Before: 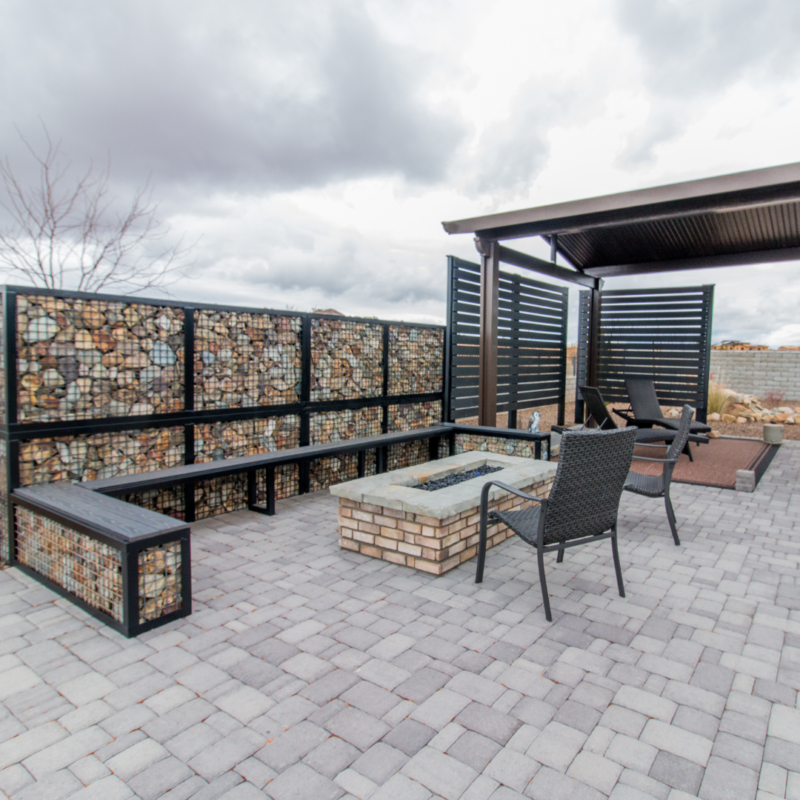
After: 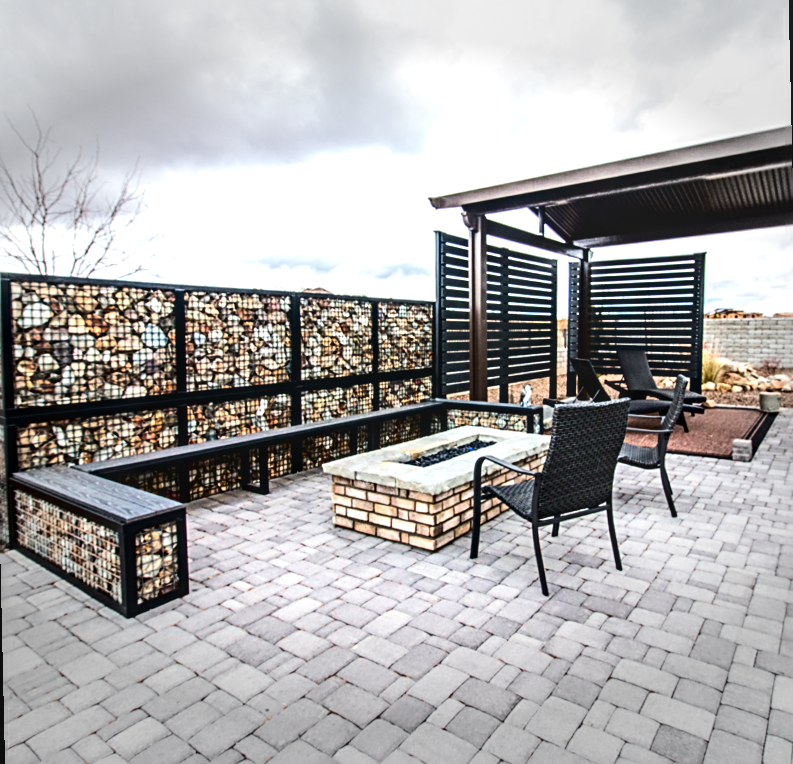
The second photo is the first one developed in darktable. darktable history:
tone equalizer: -8 EV -1.08 EV, -7 EV -1.01 EV, -6 EV -0.867 EV, -5 EV -0.578 EV, -3 EV 0.578 EV, -2 EV 0.867 EV, -1 EV 1.01 EV, +0 EV 1.08 EV, edges refinement/feathering 500, mask exposure compensation -1.57 EV, preserve details no
local contrast: detail 130%
vignetting: fall-off start 79.43%, saturation -0.649, width/height ratio 1.327, unbound false
contrast brightness saturation: contrast 0.19, brightness -0.11, saturation 0.21
sharpen: radius 3.119
rotate and perspective: rotation -1.32°, lens shift (horizontal) -0.031, crop left 0.015, crop right 0.985, crop top 0.047, crop bottom 0.982
